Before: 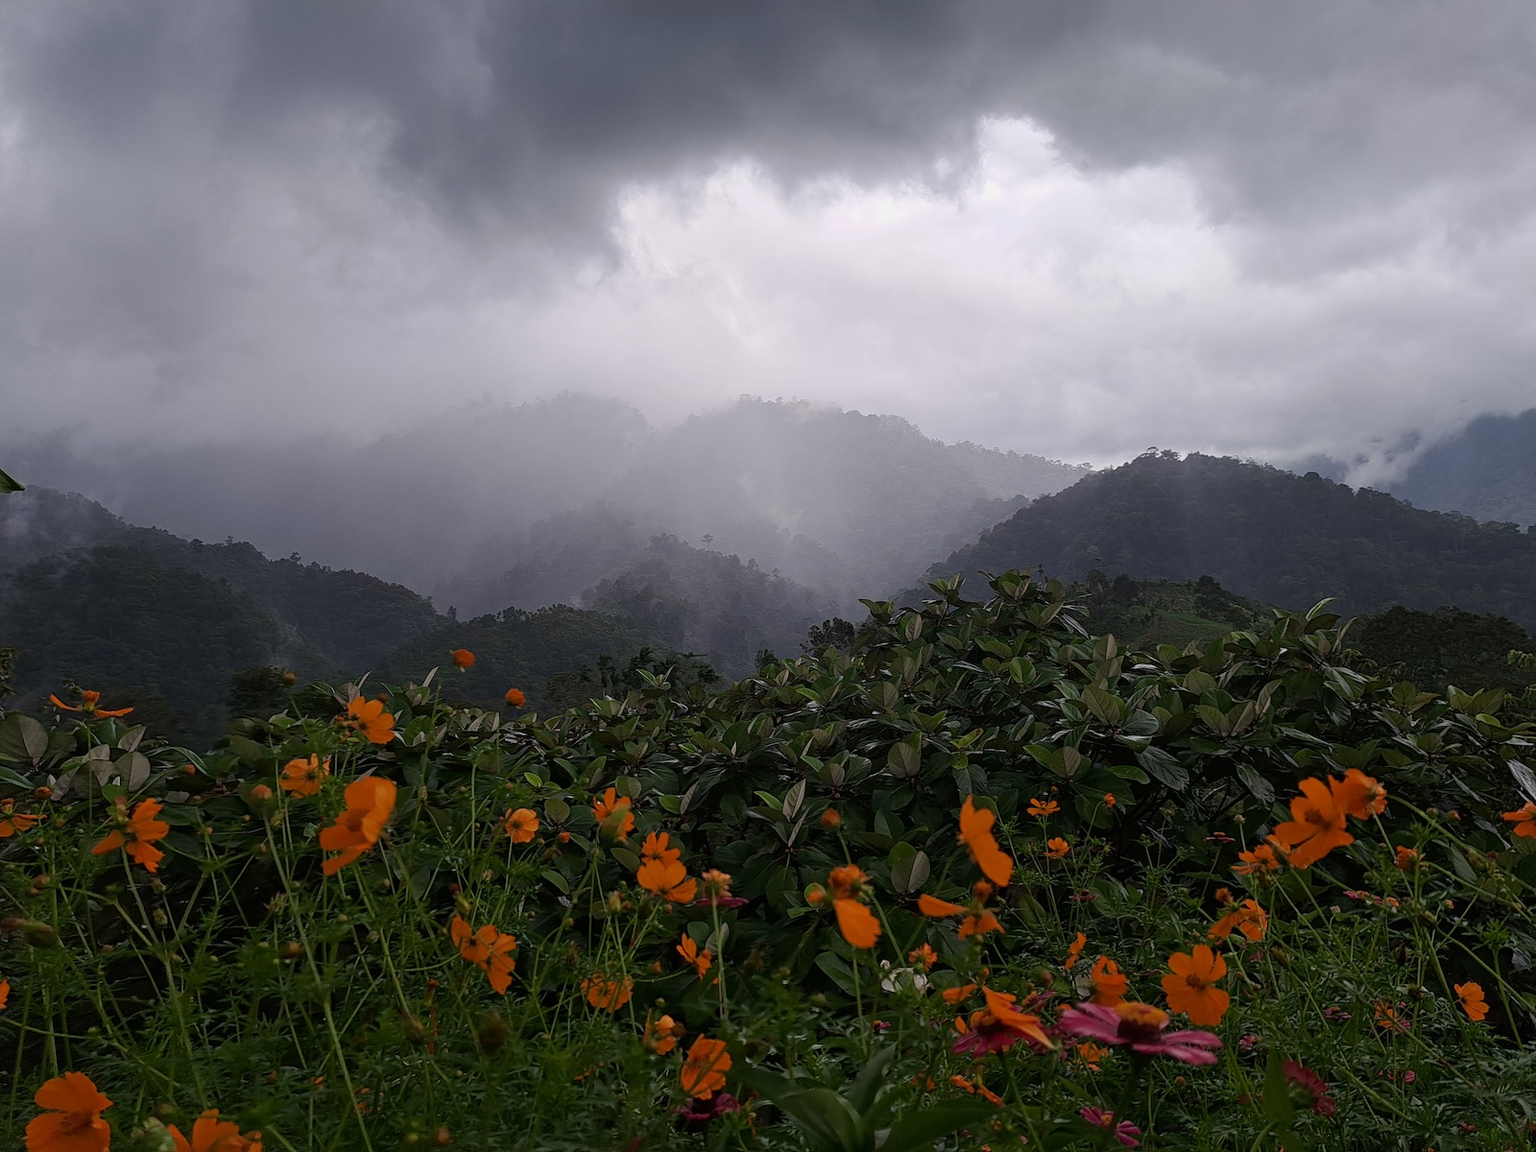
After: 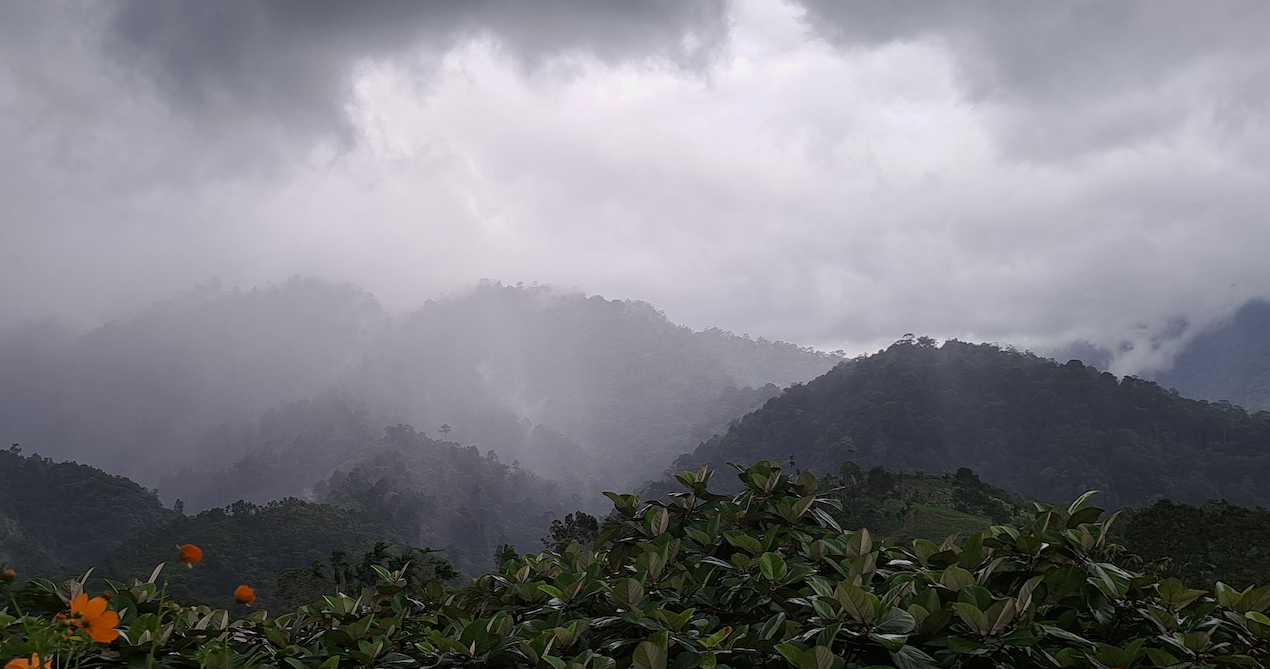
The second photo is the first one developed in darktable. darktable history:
crop: left 18.307%, top 11.081%, right 2.266%, bottom 33.107%
